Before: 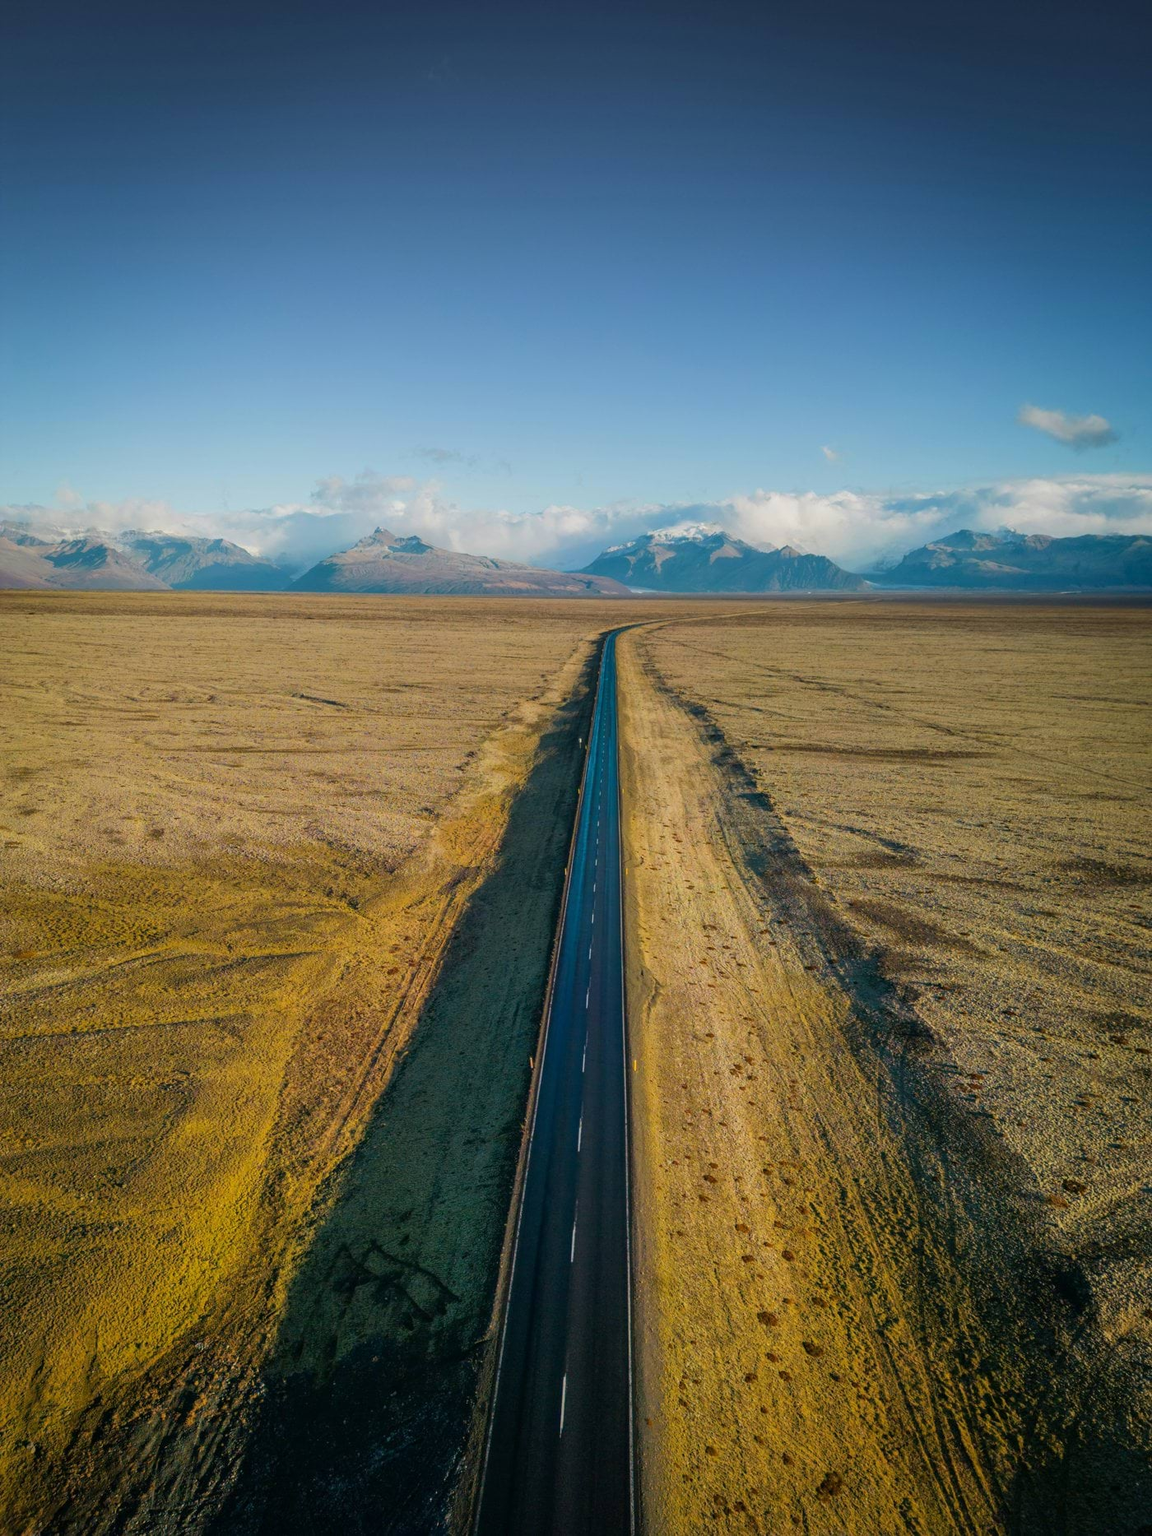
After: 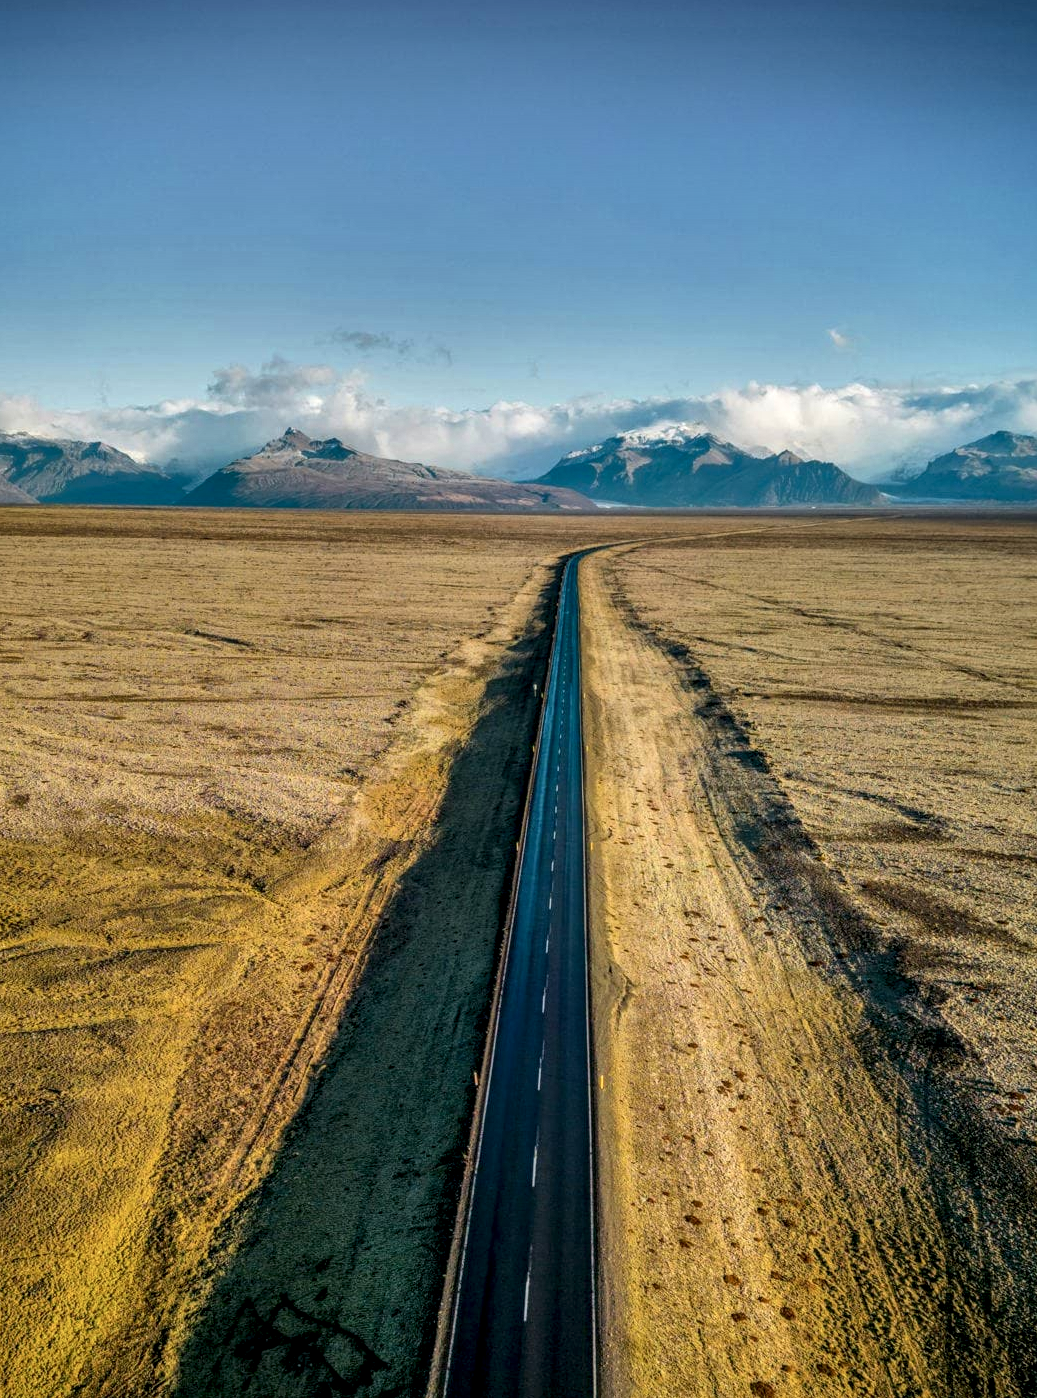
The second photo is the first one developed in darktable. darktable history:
crop and rotate: left 12.166%, top 11.449%, right 13.709%, bottom 13.644%
tone curve: curves: ch0 [(0, 0) (0.004, 0.002) (0.02, 0.013) (0.218, 0.218) (0.664, 0.718) (0.832, 0.873) (1, 1)], color space Lab, independent channels, preserve colors none
shadows and highlights: shadows 17.95, highlights -84.36, soften with gaussian
local contrast: detail 150%
